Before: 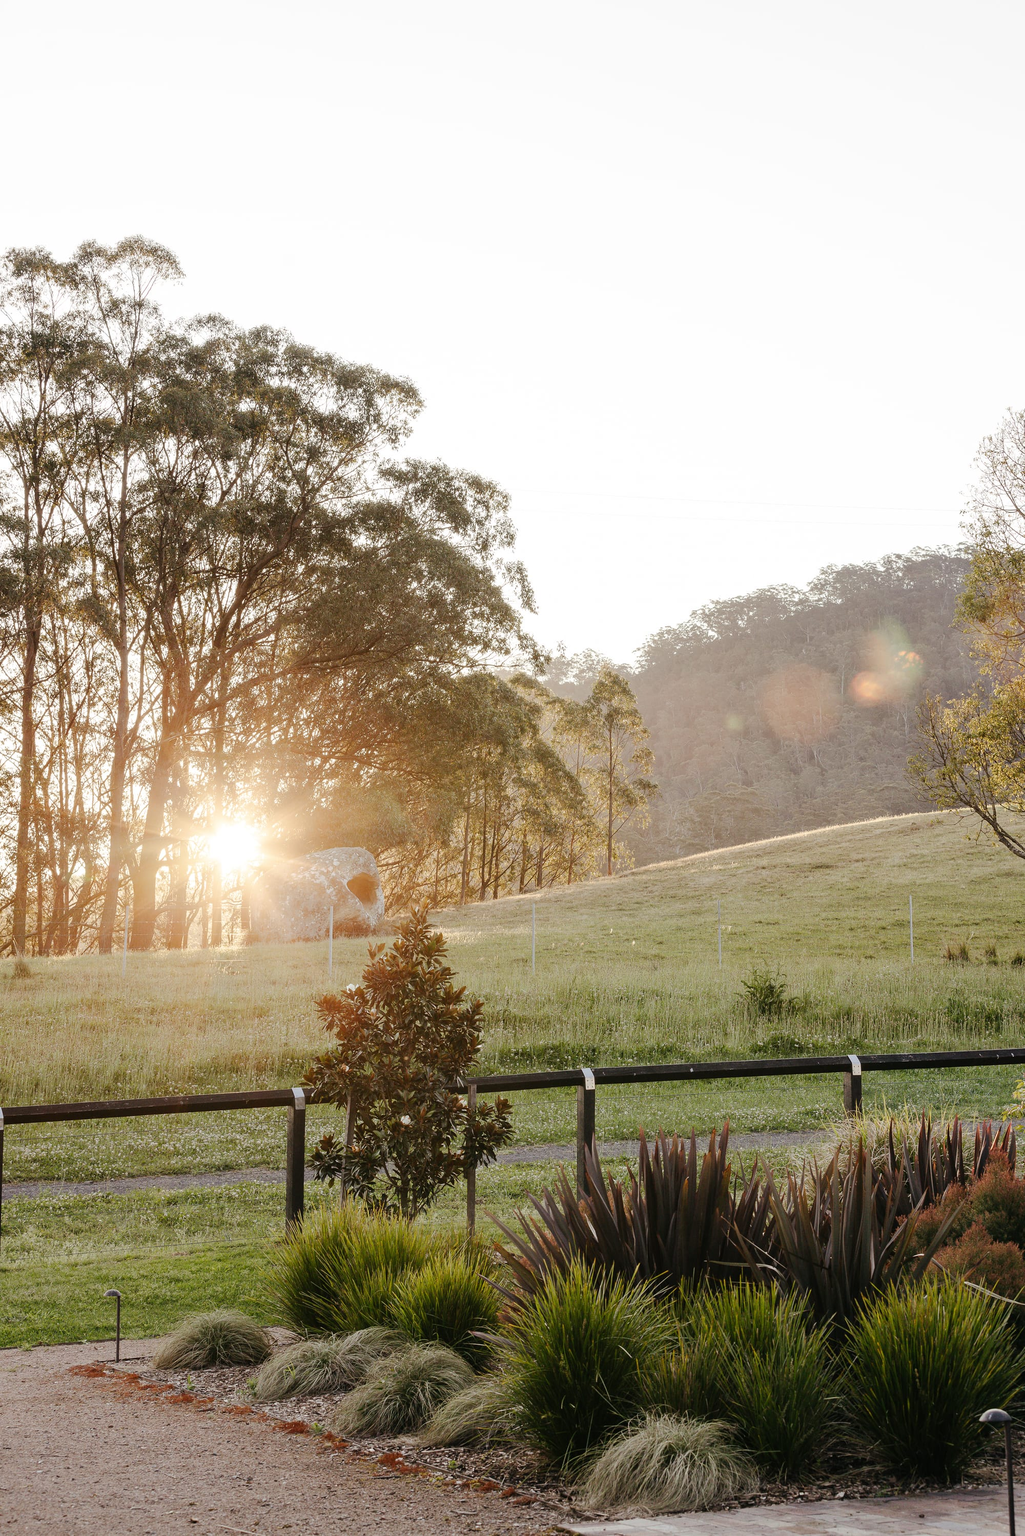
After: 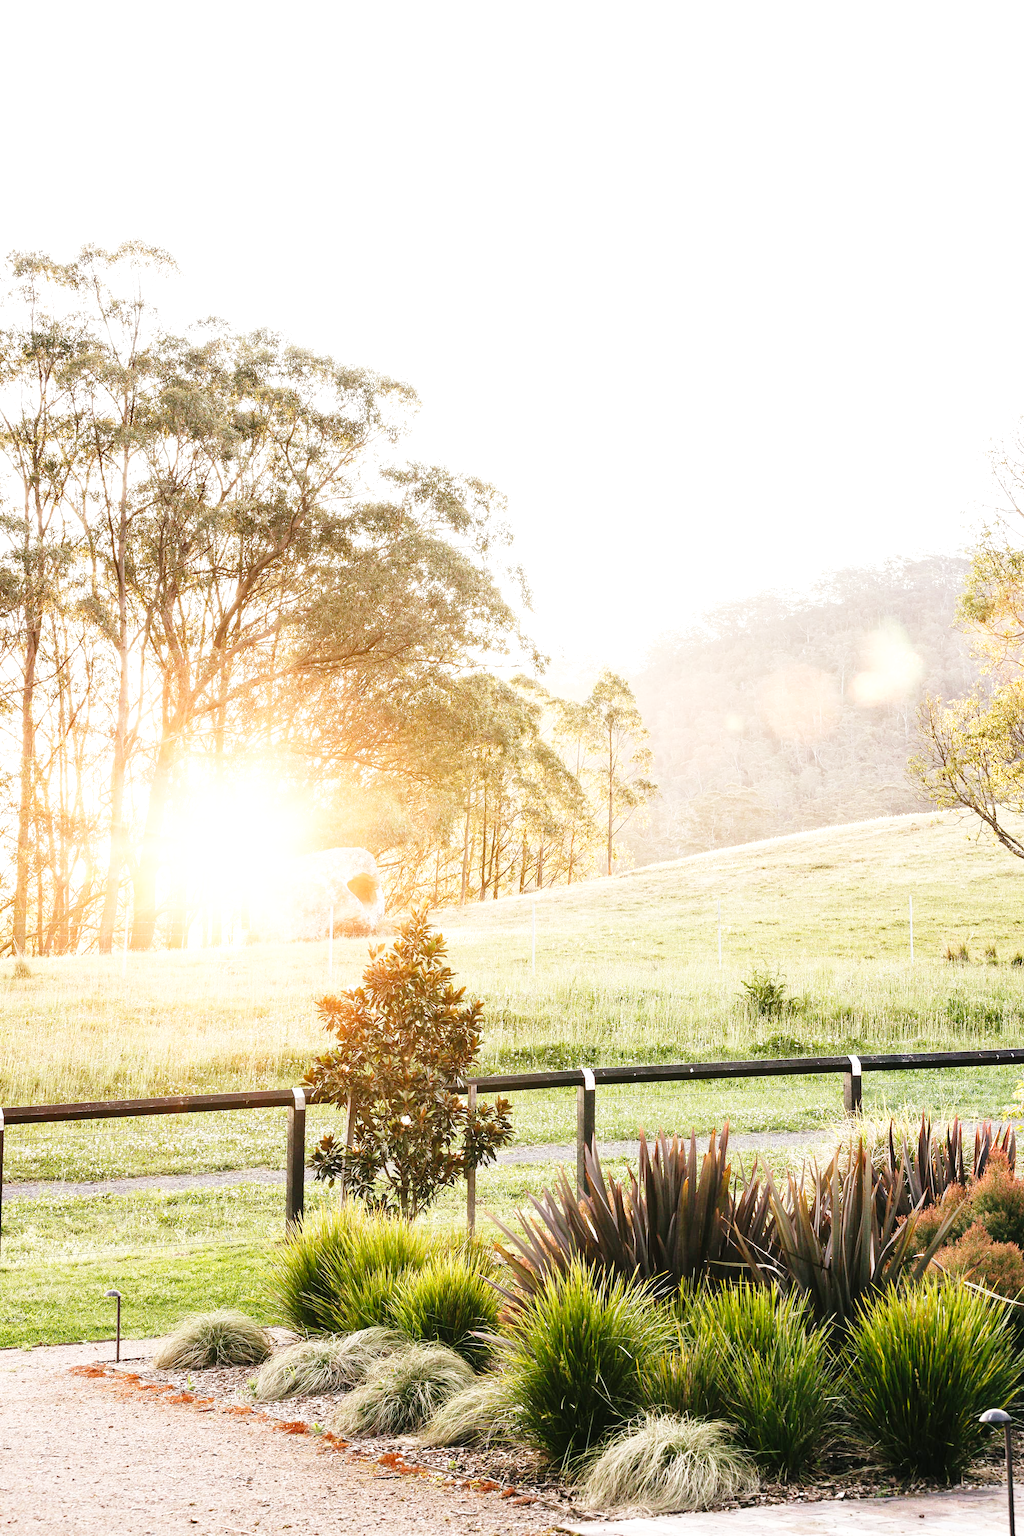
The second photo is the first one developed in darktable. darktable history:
exposure: black level correction 0, exposure 1 EV, compensate exposure bias true, compensate highlight preservation false
base curve: curves: ch0 [(0, 0) (0.008, 0.007) (0.022, 0.029) (0.048, 0.089) (0.092, 0.197) (0.191, 0.399) (0.275, 0.534) (0.357, 0.65) (0.477, 0.78) (0.542, 0.833) (0.799, 0.973) (1, 1)], preserve colors none
shadows and highlights: shadows 4.1, highlights -17.6, soften with gaussian
